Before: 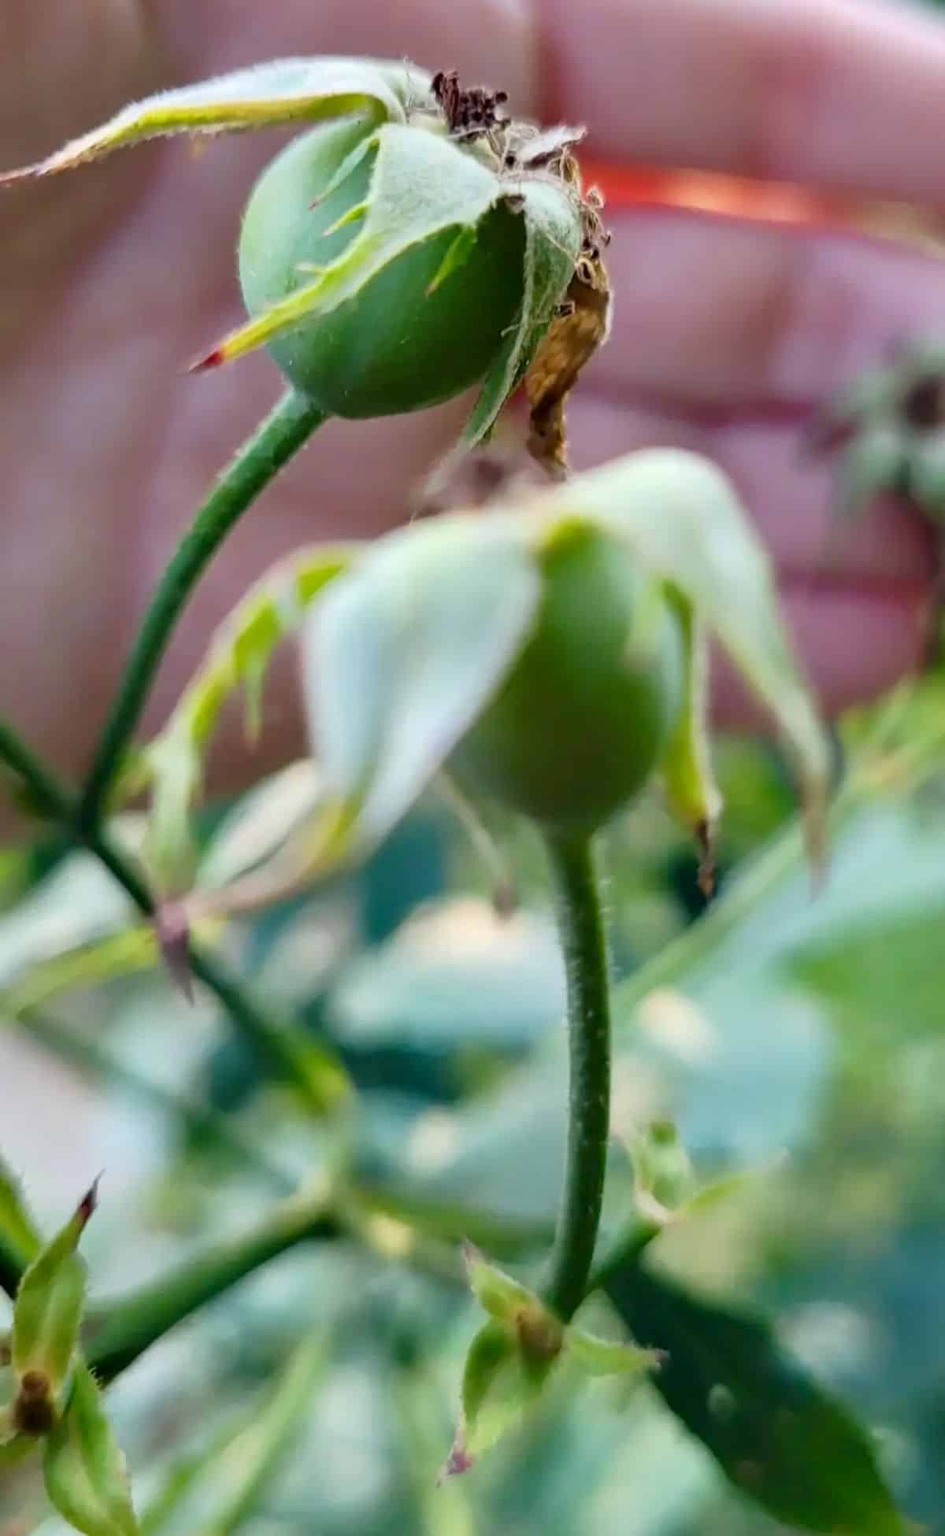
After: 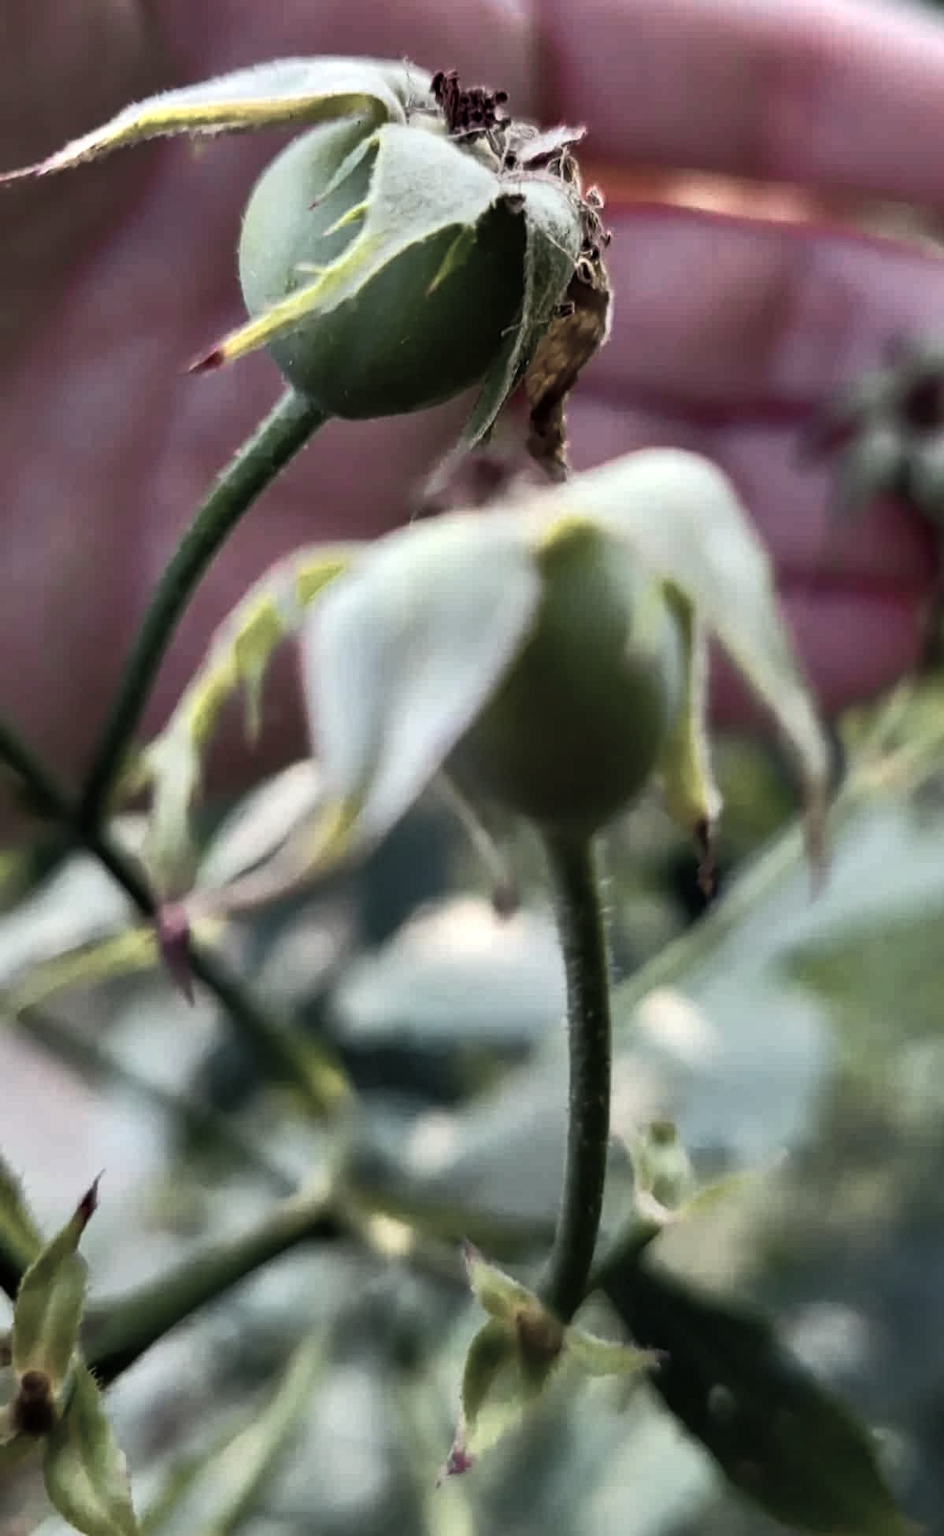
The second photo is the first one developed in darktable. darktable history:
color zones: curves: ch0 [(0, 0.6) (0.129, 0.585) (0.193, 0.596) (0.429, 0.5) (0.571, 0.5) (0.714, 0.5) (0.857, 0.5) (1, 0.6)]; ch1 [(0, 0.453) (0.112, 0.245) (0.213, 0.252) (0.429, 0.233) (0.571, 0.231) (0.683, 0.242) (0.857, 0.296) (1, 0.453)]
color balance rgb: shadows lift › chroma 1.889%, shadows lift › hue 261.7°, power › luminance -7.945%, power › chroma 1.341%, power › hue 330.44°, perceptual saturation grading › global saturation 19.862%, perceptual brilliance grading › highlights 3.417%, perceptual brilliance grading › mid-tones -18.398%, perceptual brilliance grading › shadows -41.986%, global vibrance 9.995%
